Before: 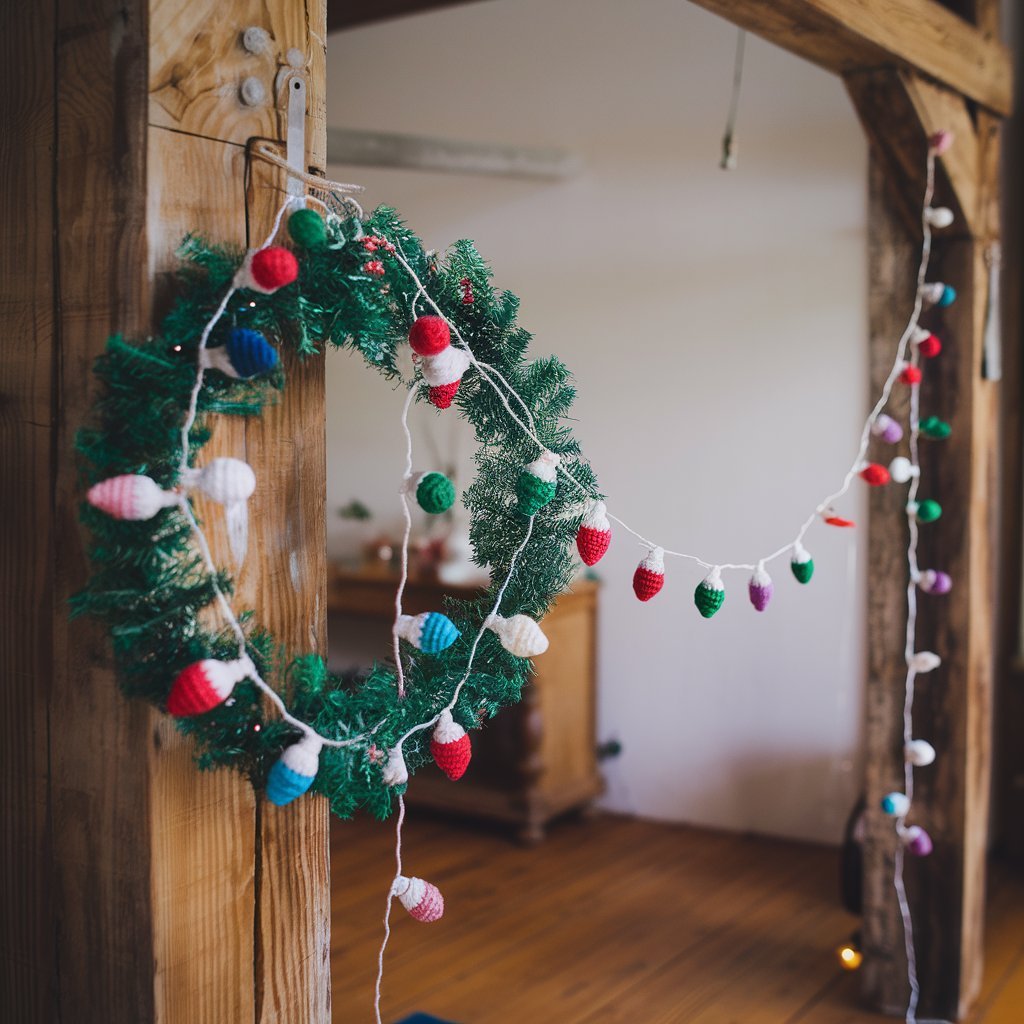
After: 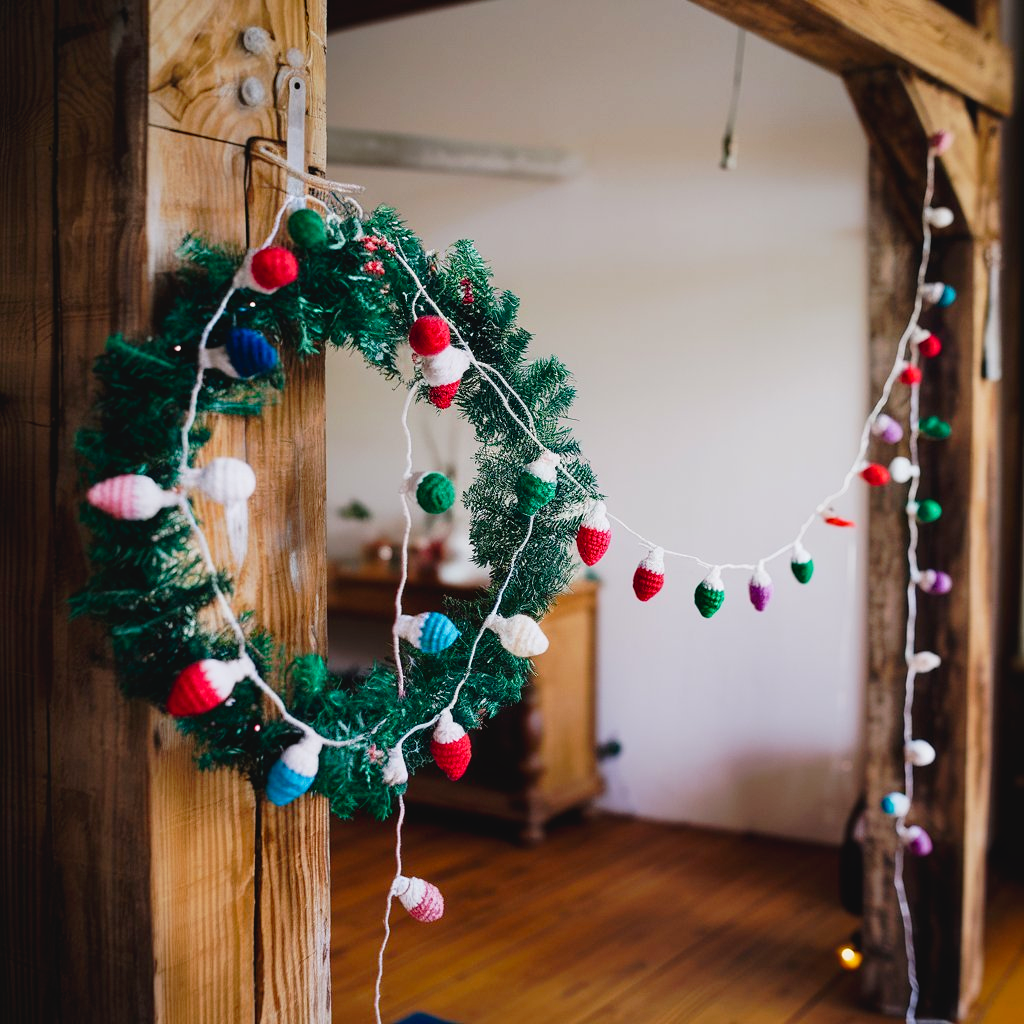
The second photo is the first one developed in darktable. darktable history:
tone curve: curves: ch0 [(0, 0) (0.003, 0.007) (0.011, 0.01) (0.025, 0.018) (0.044, 0.028) (0.069, 0.034) (0.1, 0.04) (0.136, 0.051) (0.177, 0.104) (0.224, 0.161) (0.277, 0.234) (0.335, 0.316) (0.399, 0.41) (0.468, 0.487) (0.543, 0.577) (0.623, 0.679) (0.709, 0.769) (0.801, 0.854) (0.898, 0.922) (1, 1)], preserve colors none
